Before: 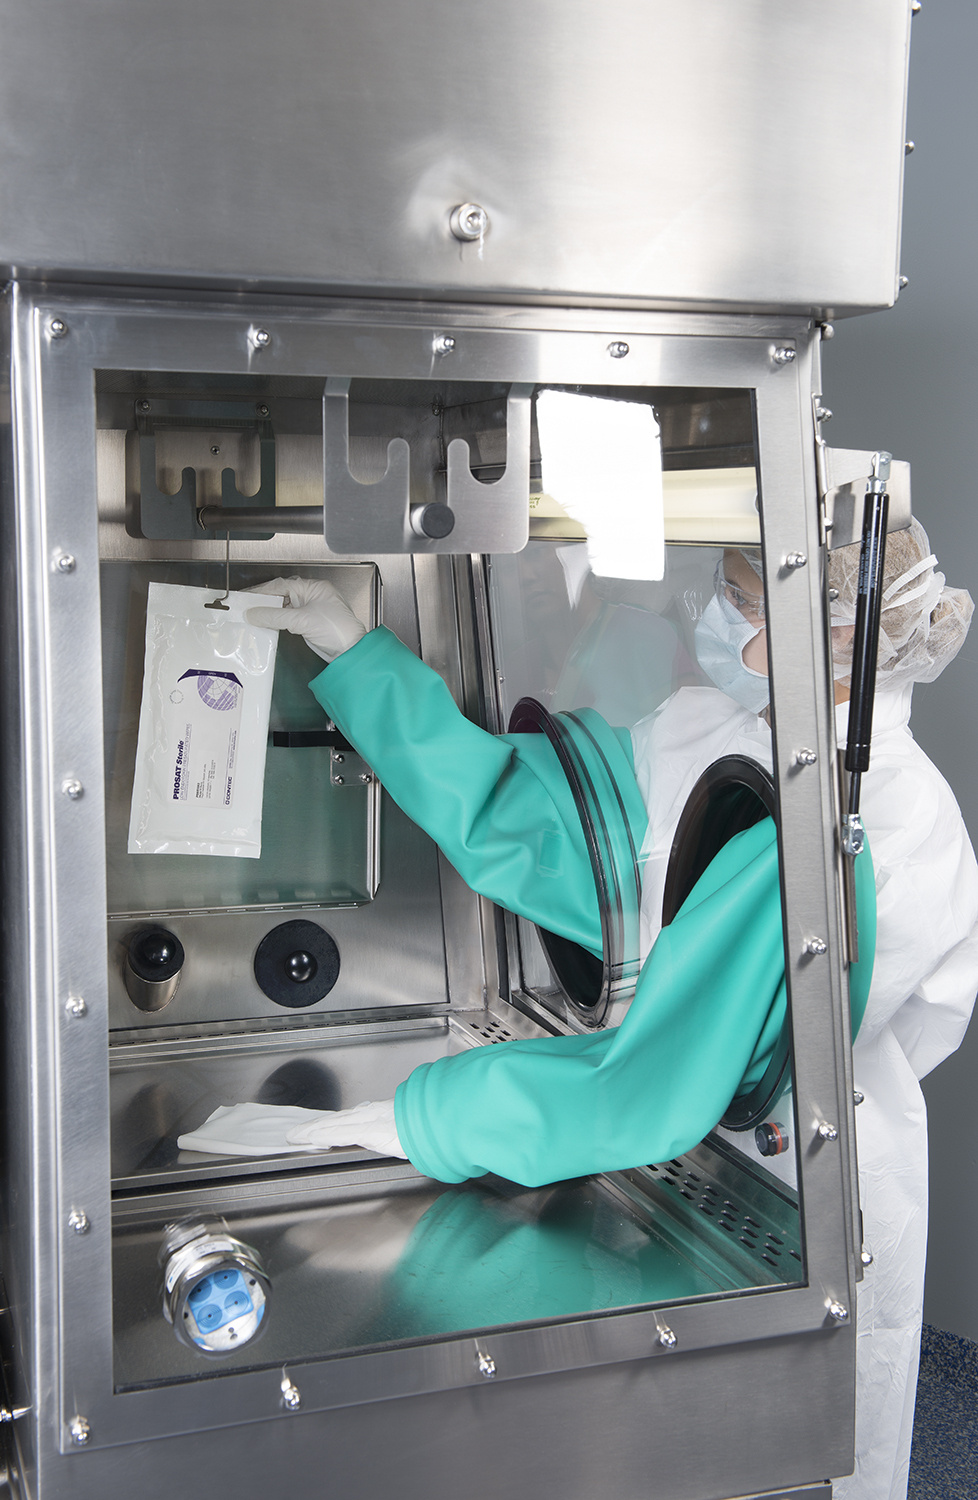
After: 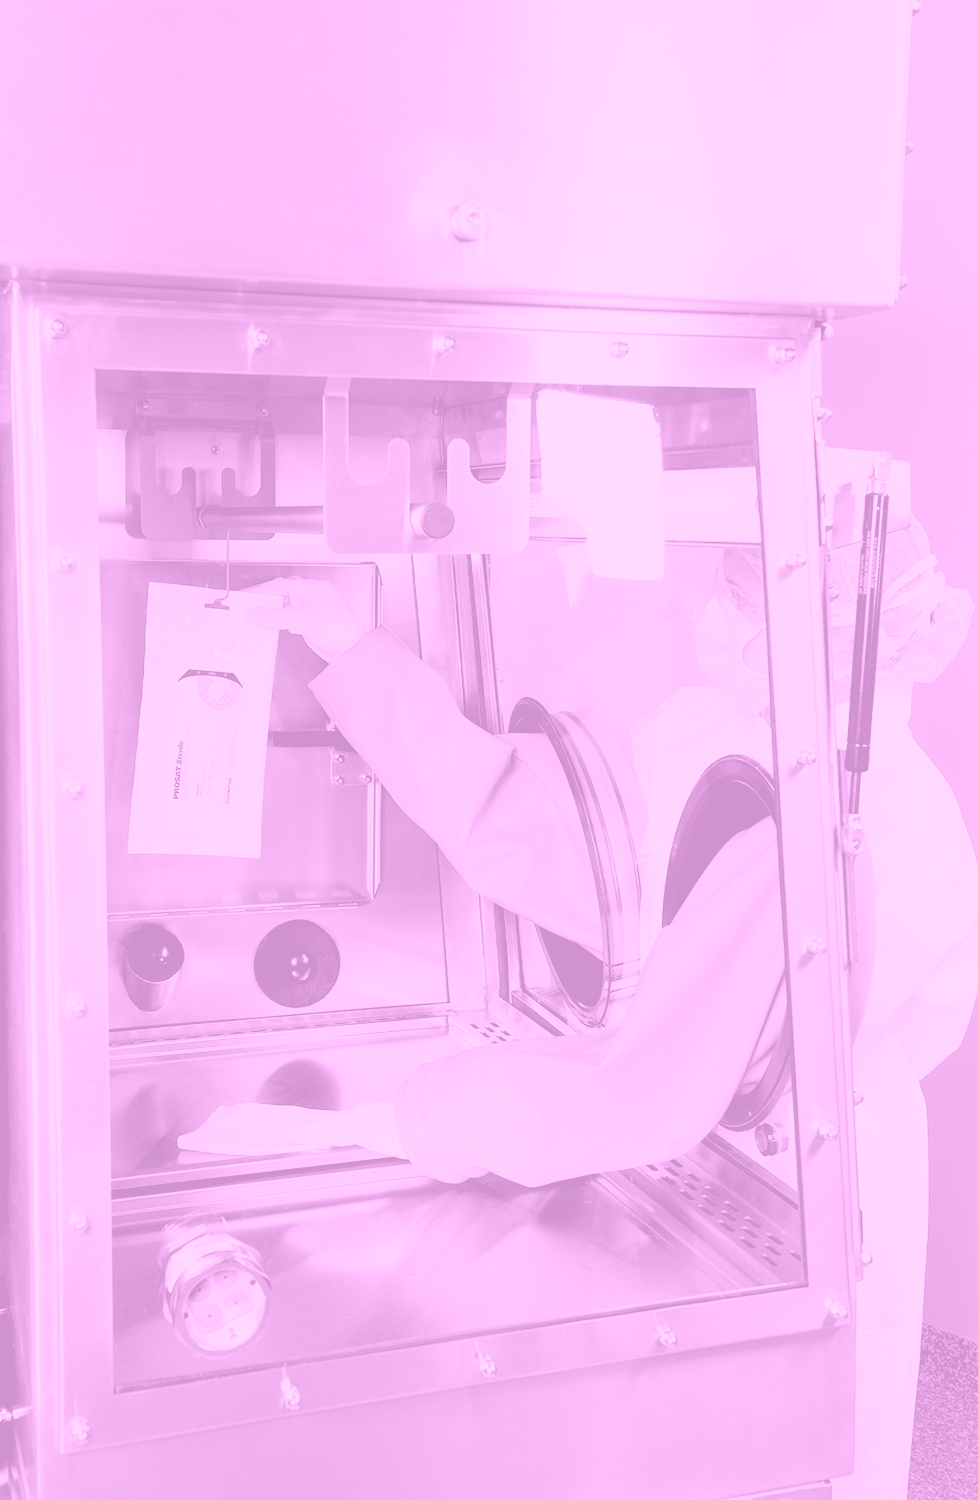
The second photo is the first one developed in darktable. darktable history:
exposure: black level correction 0.009, exposure 0.119 EV, compensate highlight preservation false
filmic rgb: black relative exposure -7.48 EV, white relative exposure 4.83 EV, hardness 3.4, color science v6 (2022)
colorize: hue 331.2°, saturation 75%, source mix 30.28%, lightness 70.52%, version 1
color balance rgb: hue shift 180°, global vibrance 50%, contrast 0.32%
